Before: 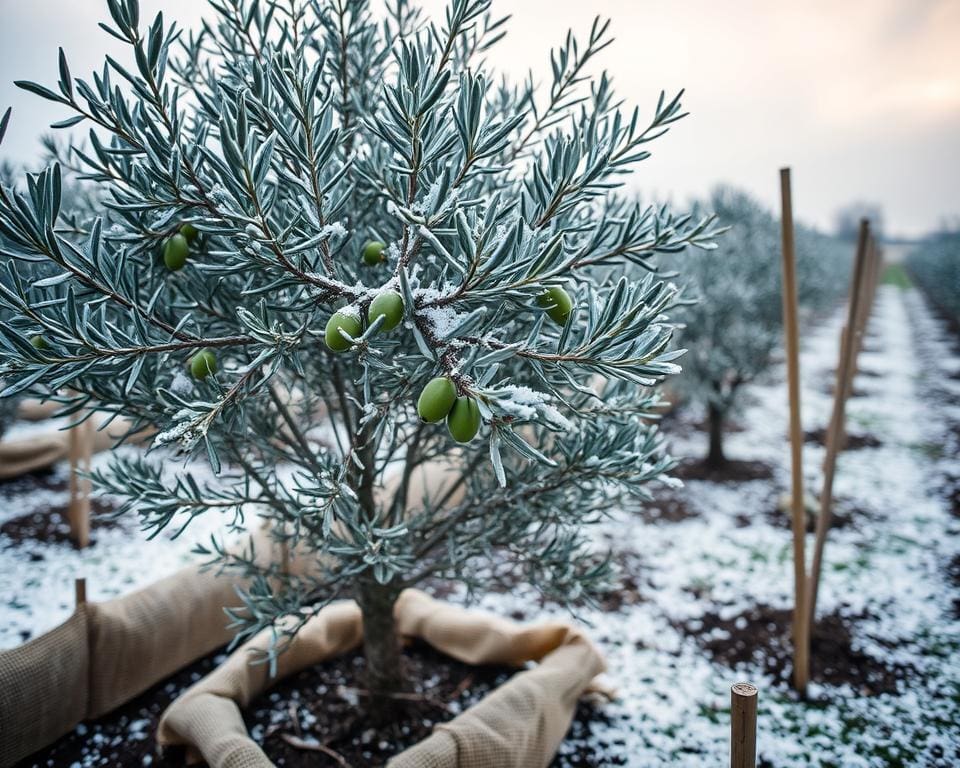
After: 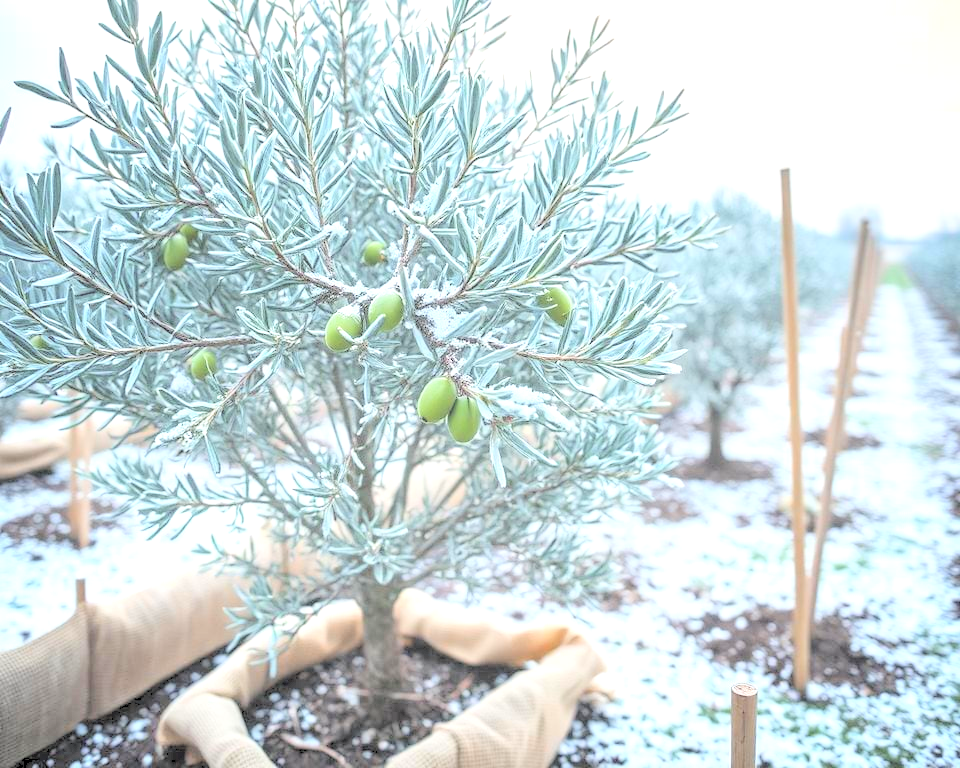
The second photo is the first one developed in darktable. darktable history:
exposure: exposure 1 EV, compensate highlight preservation false
contrast brightness saturation: brightness 1
